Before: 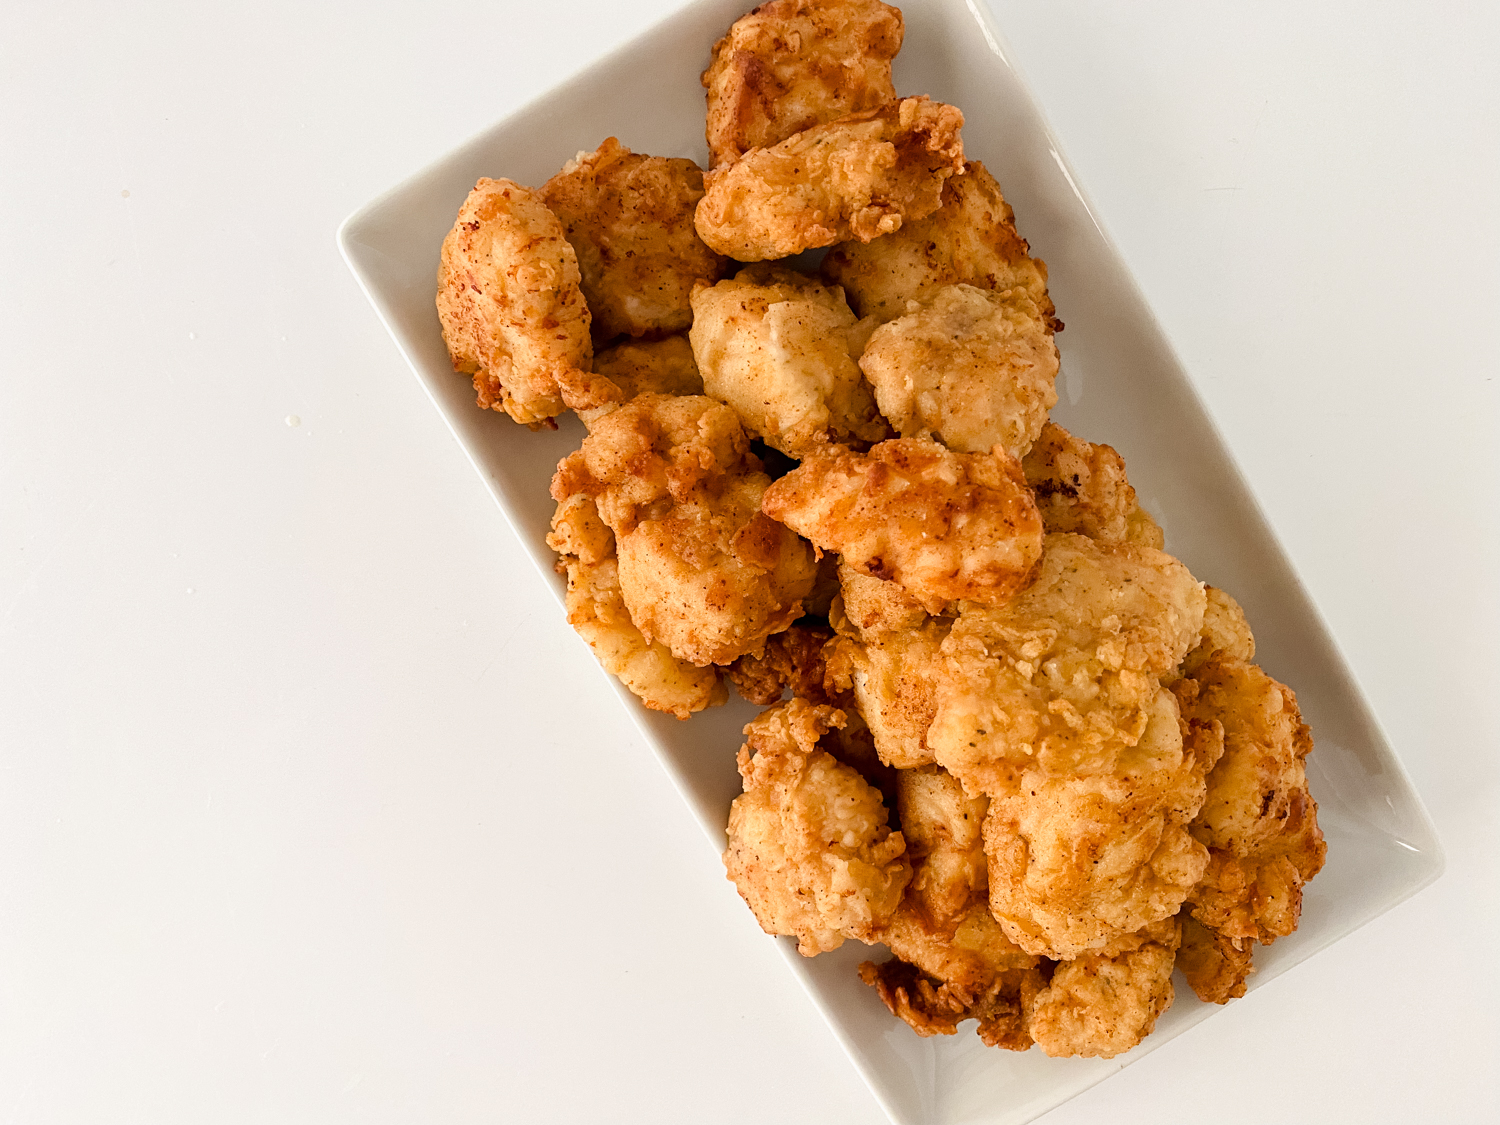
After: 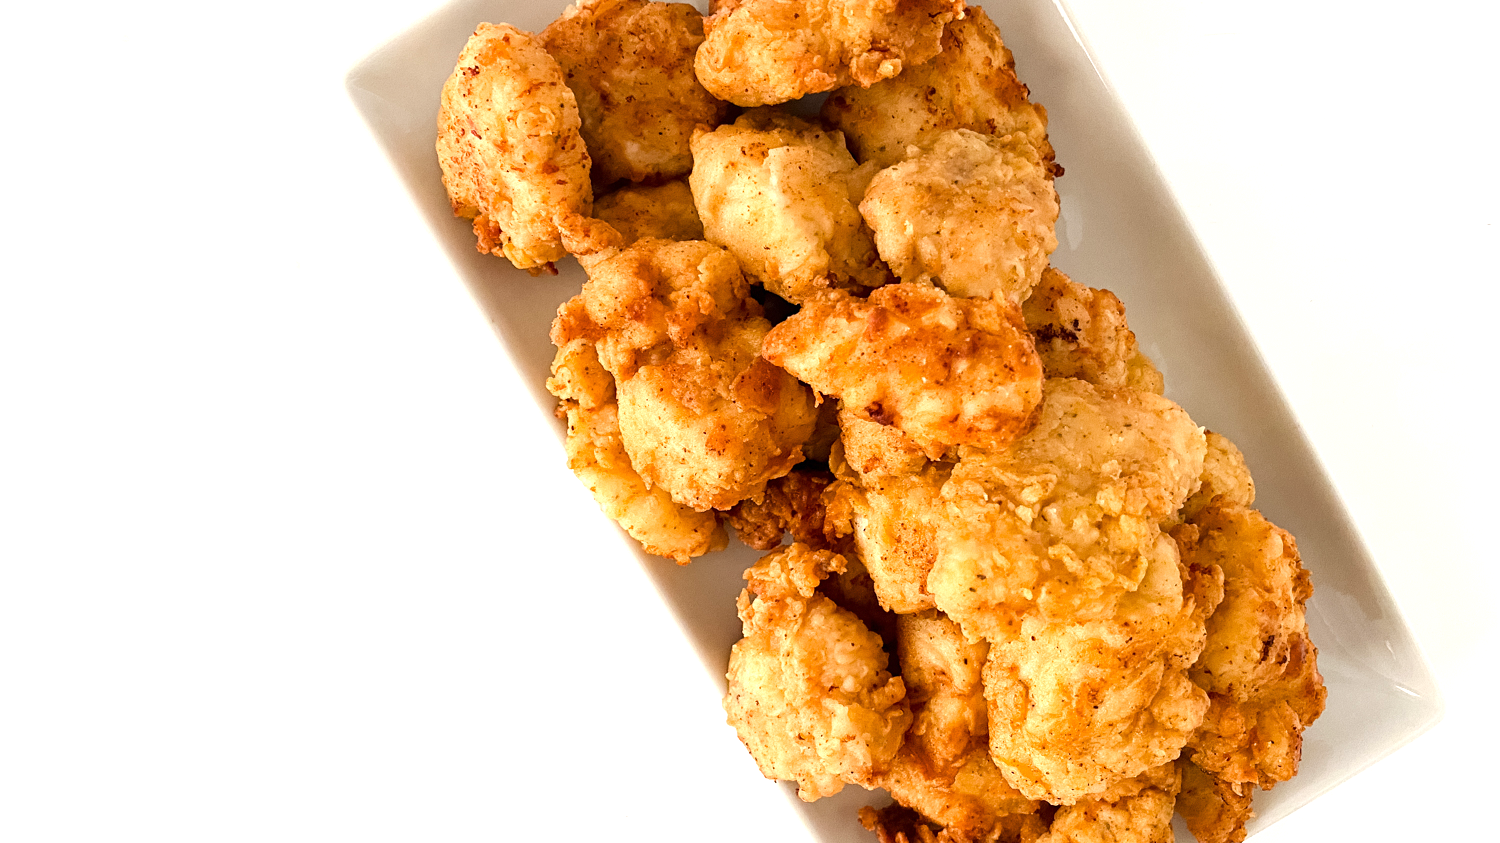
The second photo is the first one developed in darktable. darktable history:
crop: top 13.819%, bottom 11.169%
exposure: exposure 0.6 EV, compensate highlight preservation false
